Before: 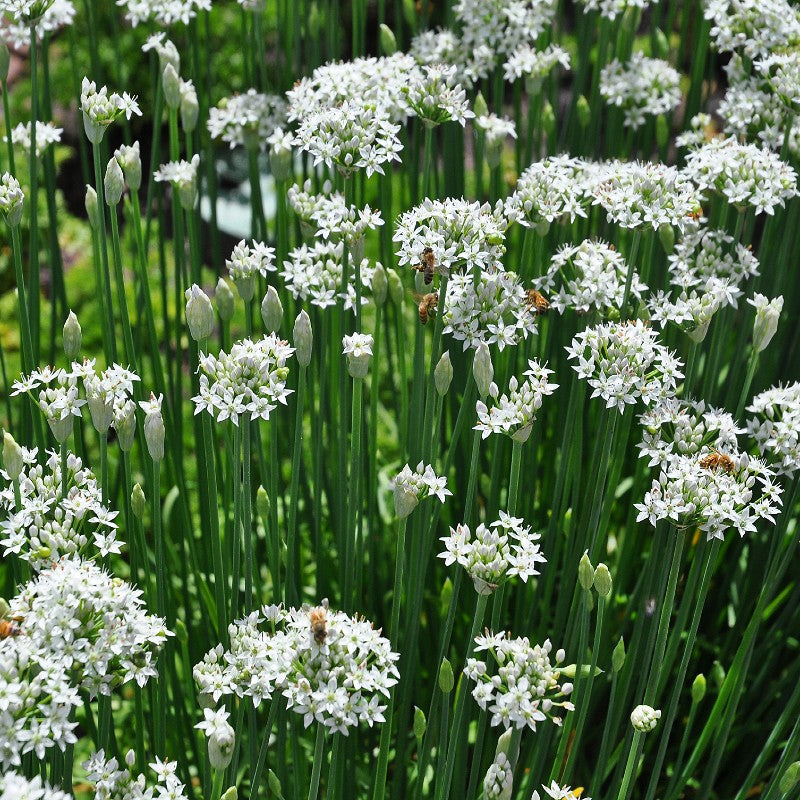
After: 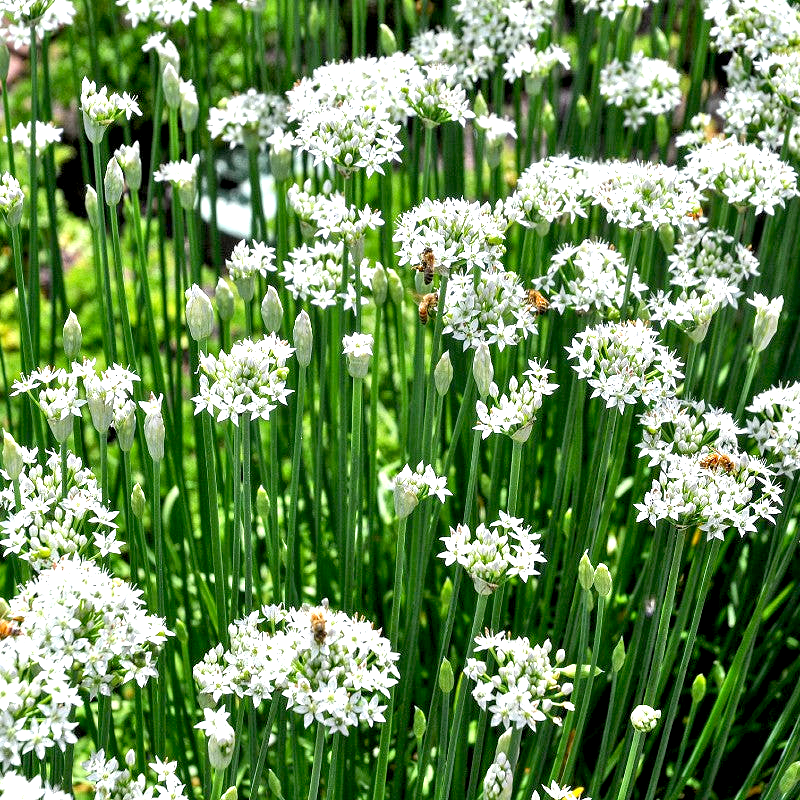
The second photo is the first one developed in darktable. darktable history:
local contrast: detail 130%
exposure: black level correction 0.008, exposure 0.979 EV, compensate highlight preservation false
